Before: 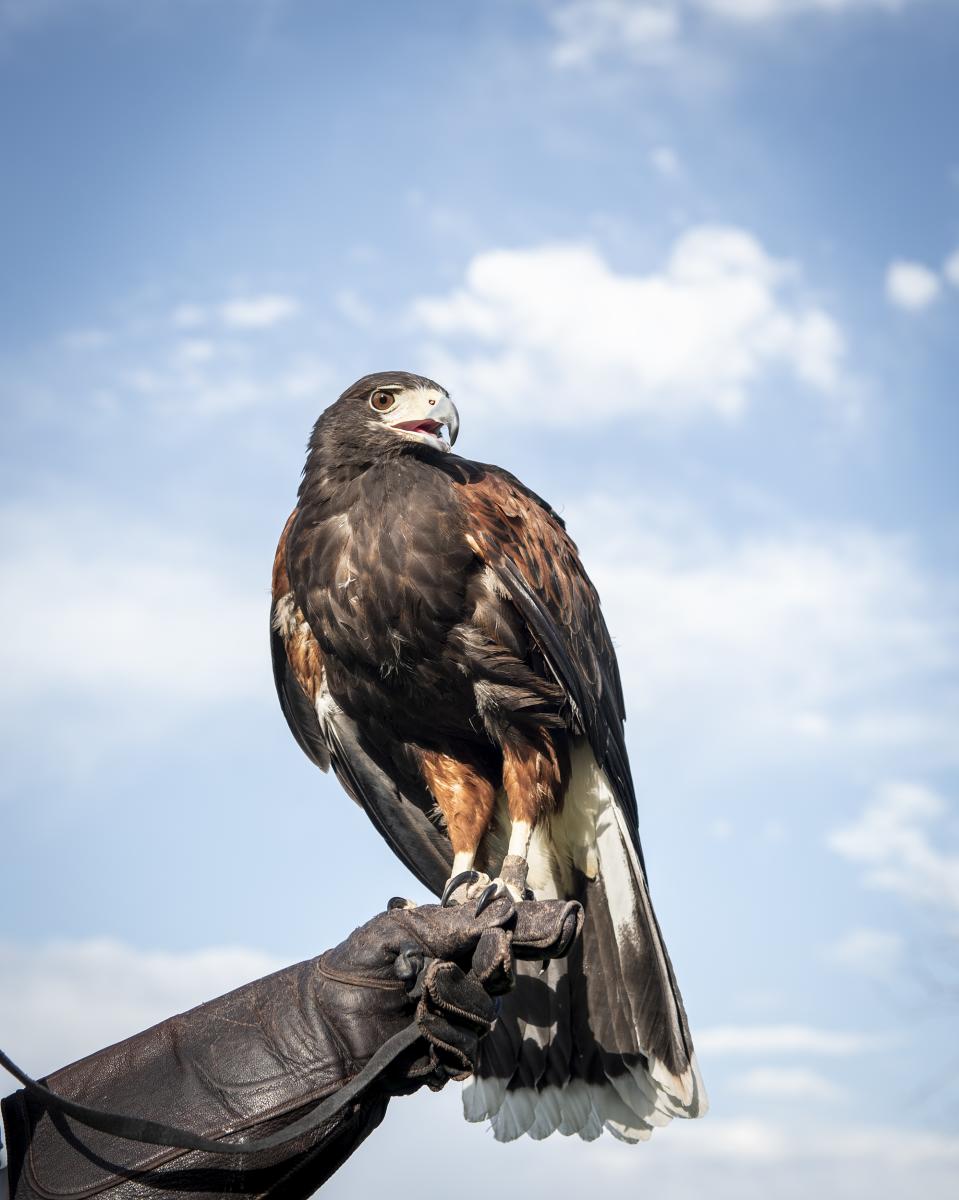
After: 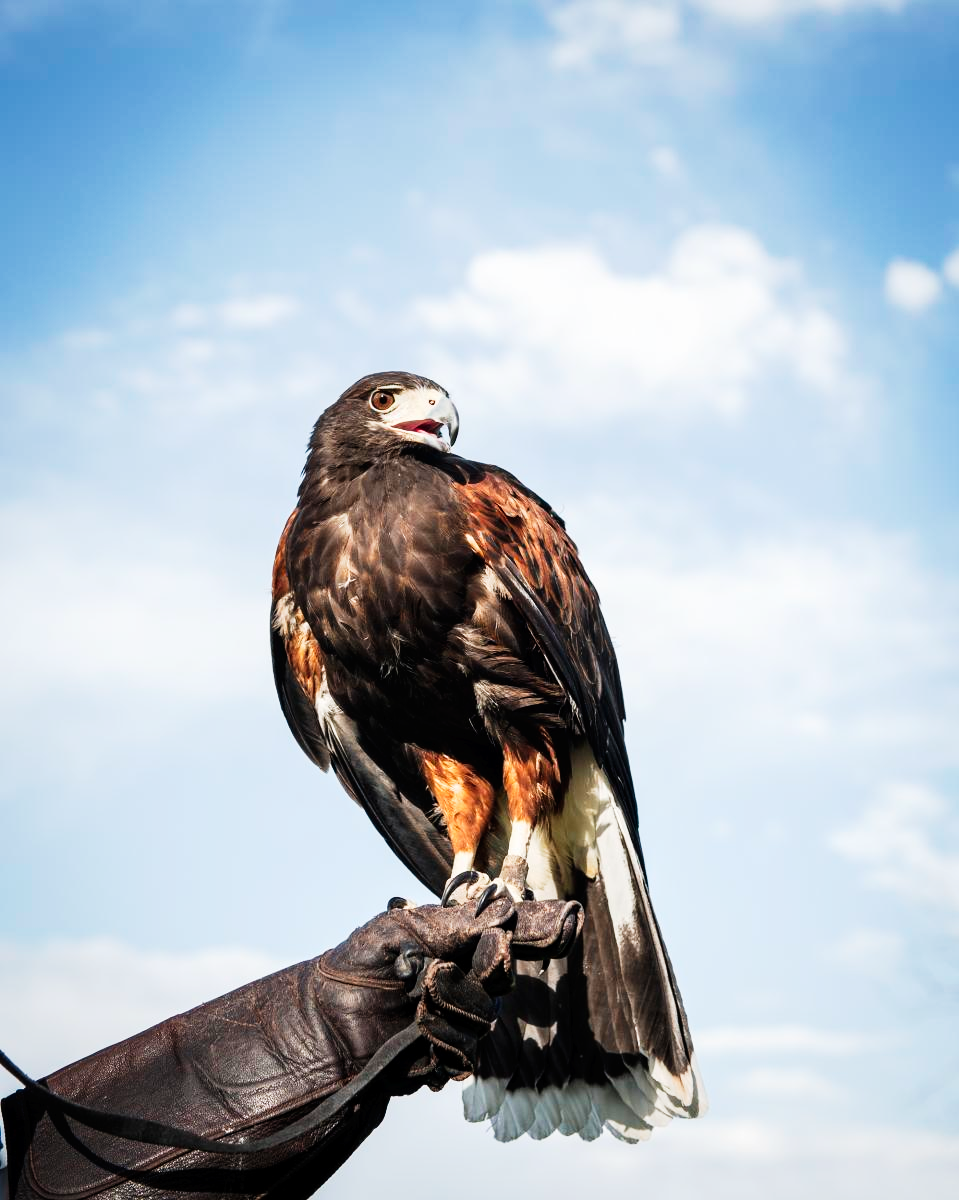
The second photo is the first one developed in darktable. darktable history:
tone curve: curves: ch0 [(0, 0) (0.003, 0.008) (0.011, 0.008) (0.025, 0.011) (0.044, 0.017) (0.069, 0.029) (0.1, 0.045) (0.136, 0.067) (0.177, 0.103) (0.224, 0.151) (0.277, 0.21) (0.335, 0.285) (0.399, 0.37) (0.468, 0.462) (0.543, 0.568) (0.623, 0.679) (0.709, 0.79) (0.801, 0.876) (0.898, 0.936) (1, 1)], preserve colors none
